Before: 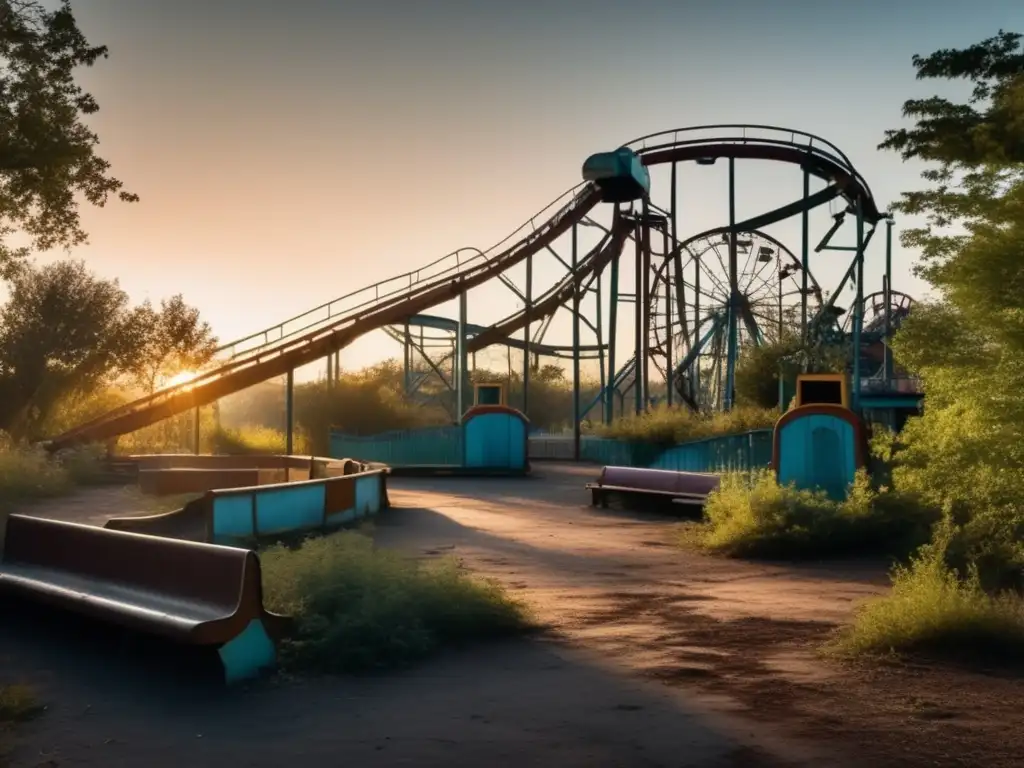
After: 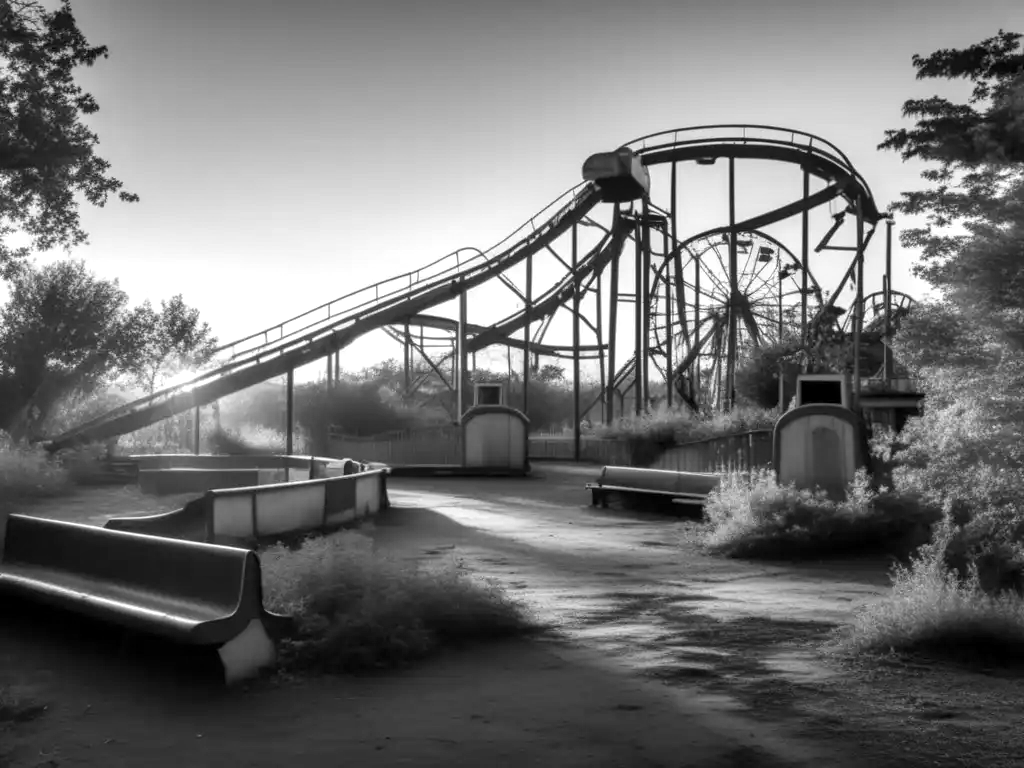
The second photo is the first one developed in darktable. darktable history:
local contrast: on, module defaults
monochrome: on, module defaults
exposure: exposure 0.4 EV, compensate highlight preservation false
